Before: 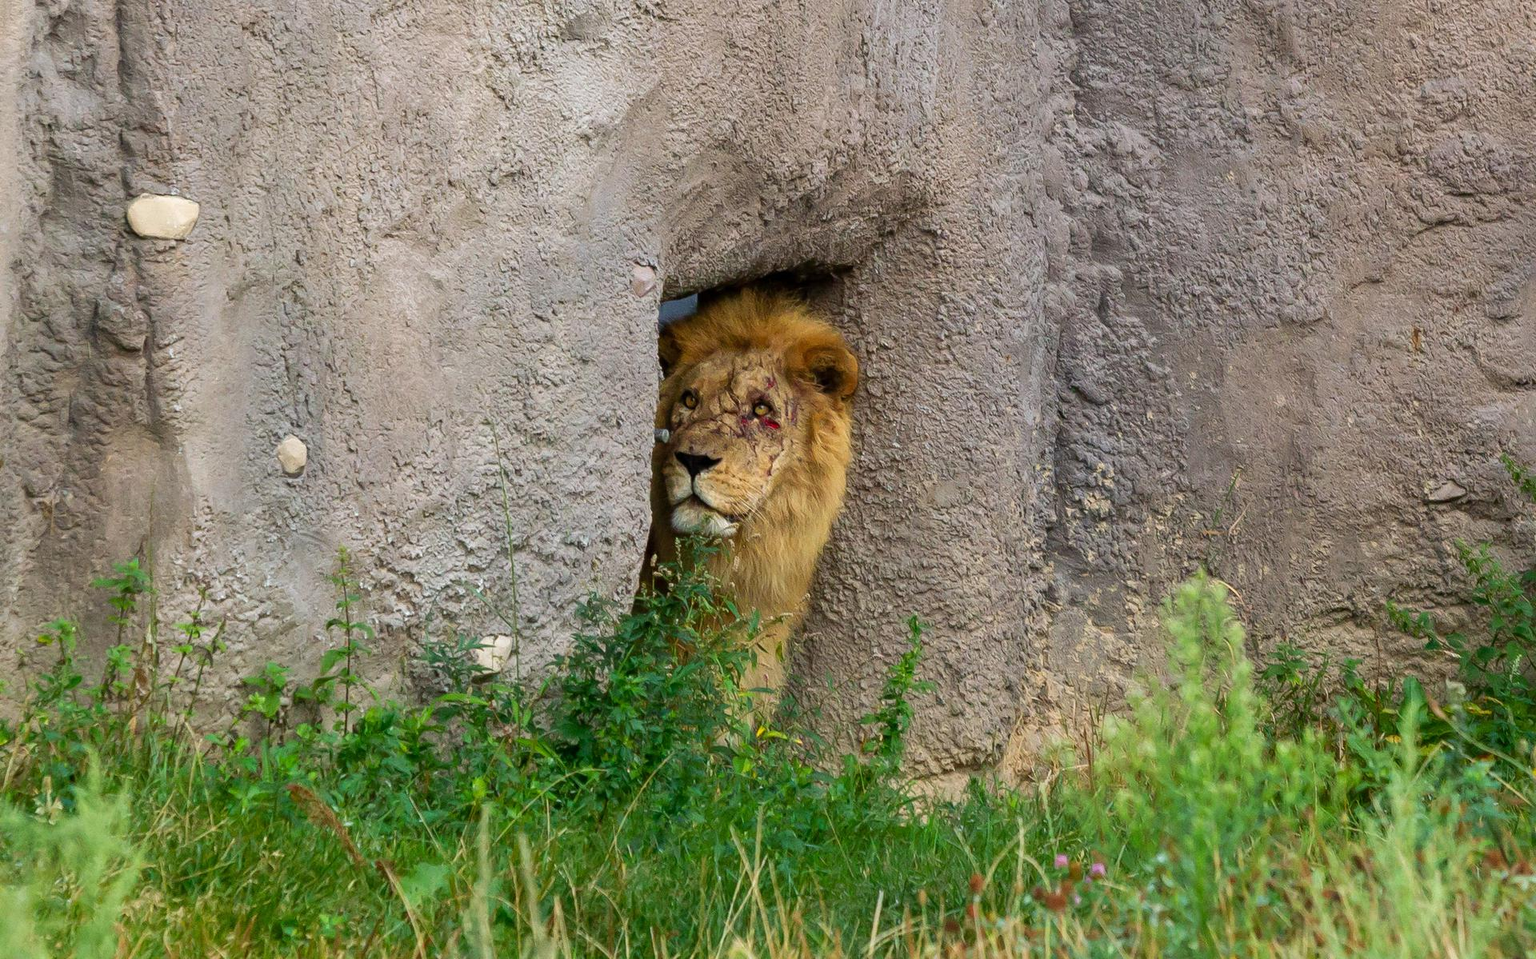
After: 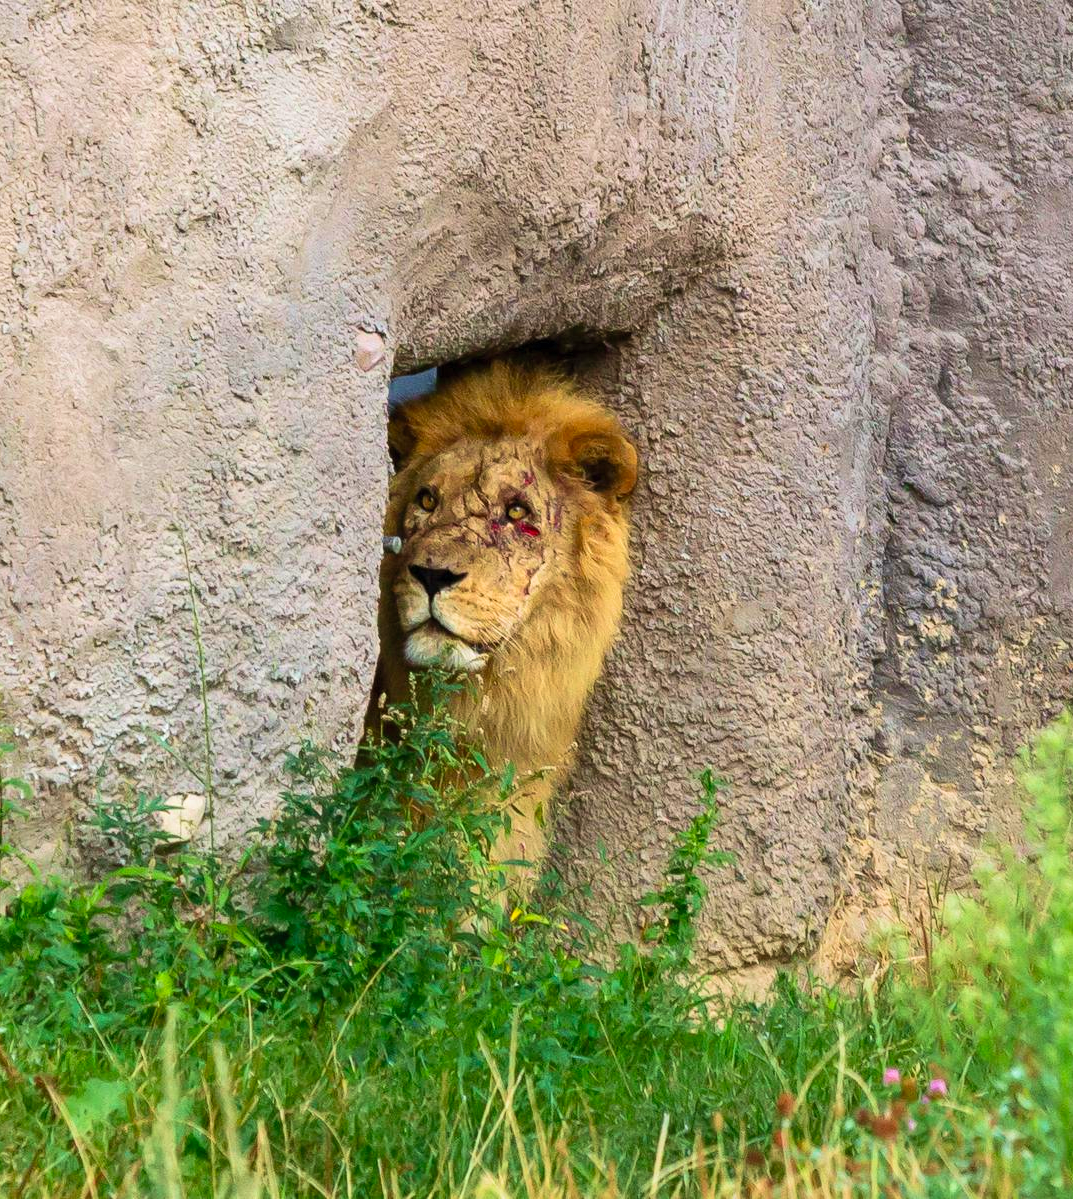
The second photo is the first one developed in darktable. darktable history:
crop and rotate: left 22.672%, right 21.406%
velvia: on, module defaults
contrast brightness saturation: contrast 0.202, brightness 0.157, saturation 0.218
